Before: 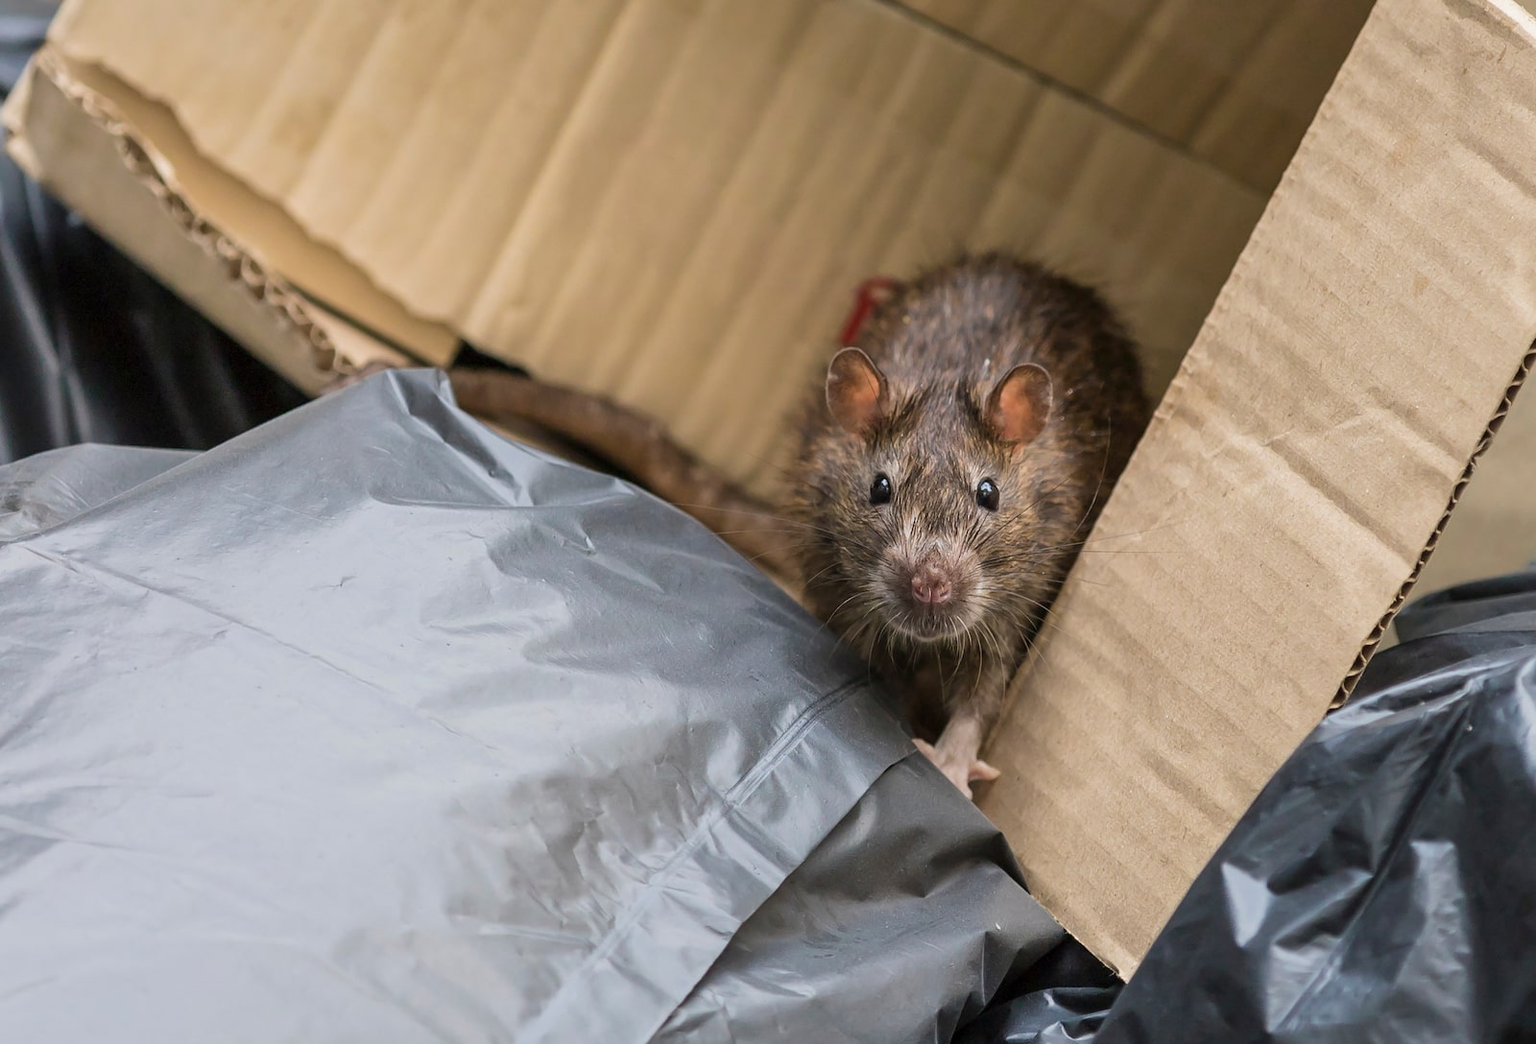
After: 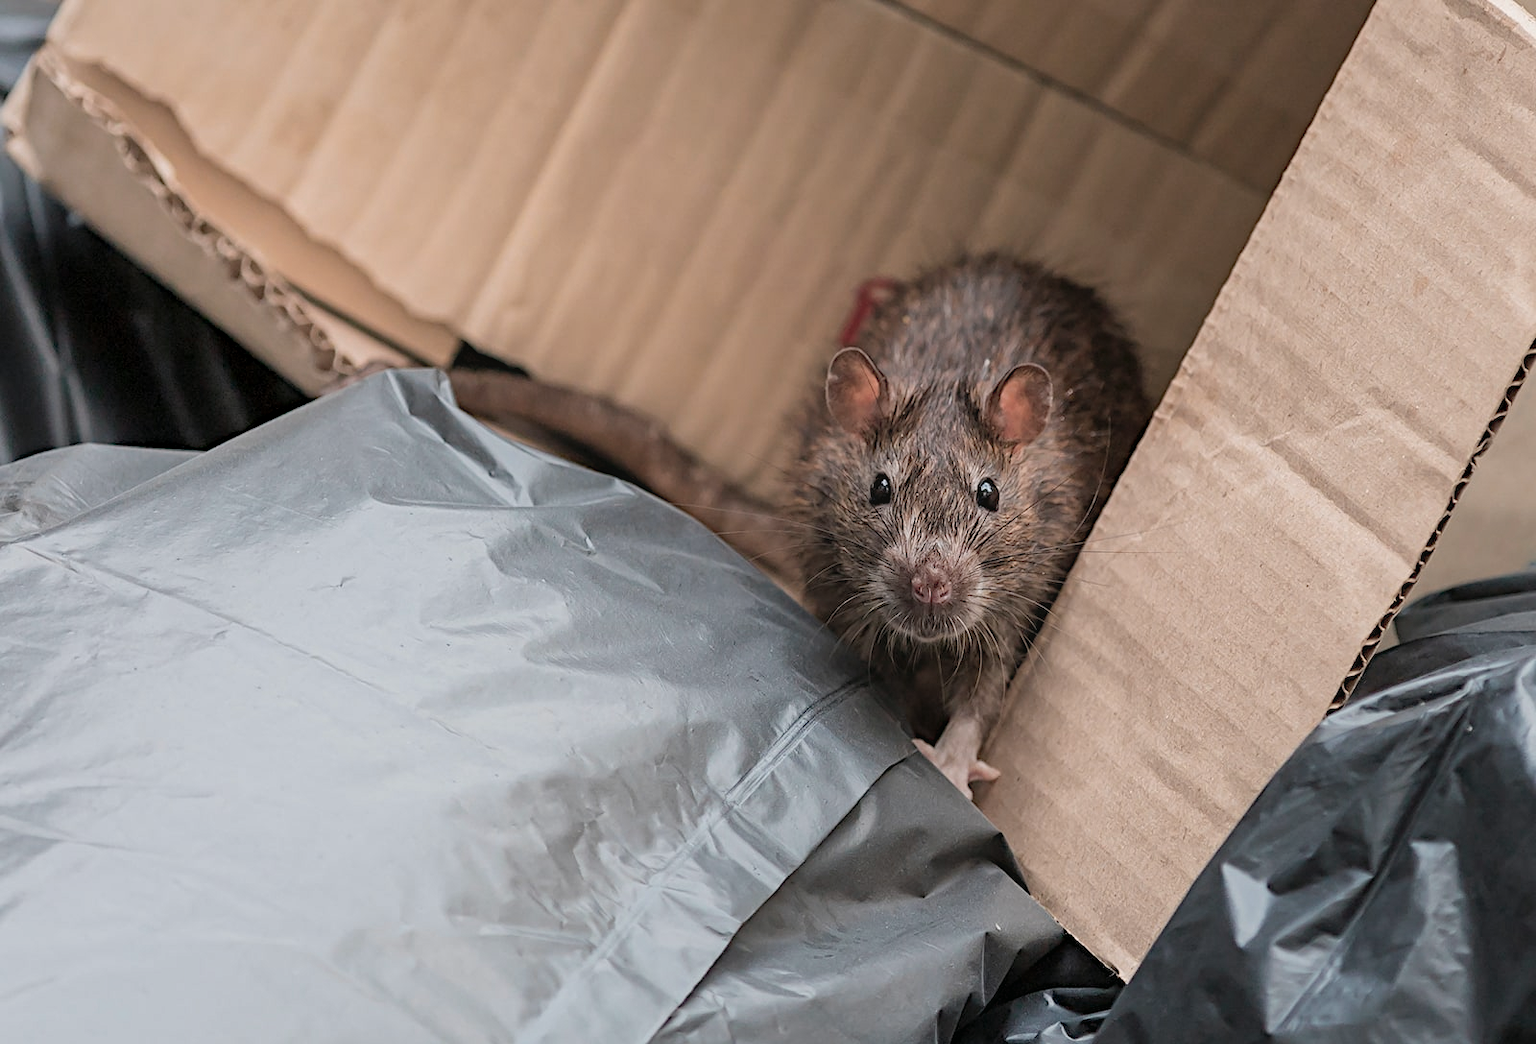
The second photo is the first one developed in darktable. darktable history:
contrast equalizer "texture": octaves 7, y [[0.6 ×6], [0.55 ×6], [0 ×6], [0 ×6], [0 ×6]], mix -0.36
color look up table "pastel": target L [51.39, 65.71, 52.93, 40.14, 55.11, 70.72, 67.66, 40.02, 51.12, 30.33, 72.53, 73.94, 25.78, 46.2, 44.1, 83.73, 53.94, 48.04, 96.54, 81.26, 66.77, 50.87, 35.66, 20.46, 0 ×25], target a [8.254, 18.13, -1.88, -13.1, 8.84, -33.4, 40.12, 10.41, 46.34, 22.98, -20.18, 19.36, 12.82, -37.32, 48.96, -20.04, 51.91, -25.1, -0.43, -0.64, -0.73, -0.15, -0.42, -0.08, 0 ×25], target b [8.63, 17.81, -21.93, 18.91, -25.4, -0.2, 63.51, -45.96, 15.61, -21.59, 58.6, 67.86, -45.49, 23.34, 25.19, 59.3, -15.13, -25.1, 1.19, -0.34, -0.5, -0.27, -1.23, -0.97, 0 ×25], num patches 24
diffuse or sharpen "_builtin_sharpen demosaicing | AA filter": edge sensitivity 1, 1st order anisotropy 100%, 2nd order anisotropy 100%, 3rd order anisotropy 100%, 4th order anisotropy 100%, 1st order speed -25%, 2nd order speed -25%, 3rd order speed -25%, 4th order speed -25%
color balance rgb "pastel": shadows lift › chroma 1%, shadows lift › hue 335°, power › hue 335°, highlights gain › chroma 2%, highlights gain › hue 164.32°, global offset › luminance 0.2%, perceptual saturation grading › global saturation 50%, global vibrance 30%
rgb primaries "pastel": tint hue -1.04°, red hue -0.035, red purity 0.85, green hue 0.087, green purity 0.9, blue hue -0.122, blue purity 0.95
